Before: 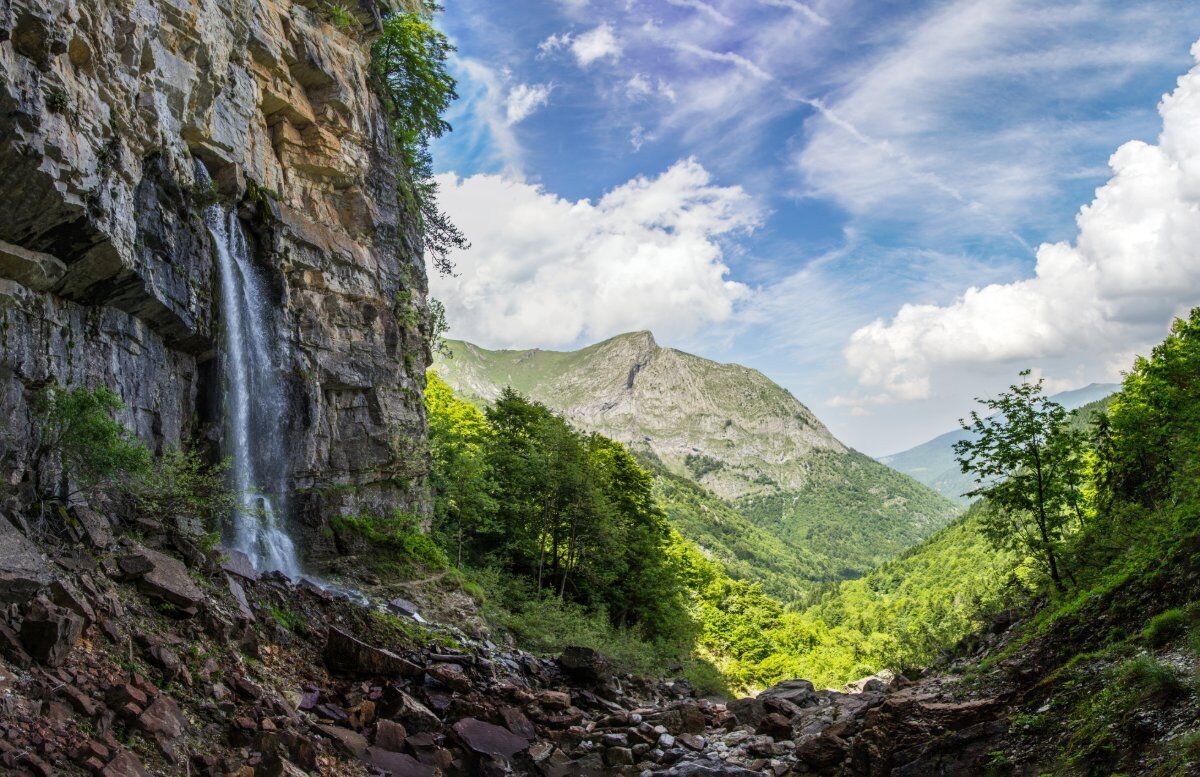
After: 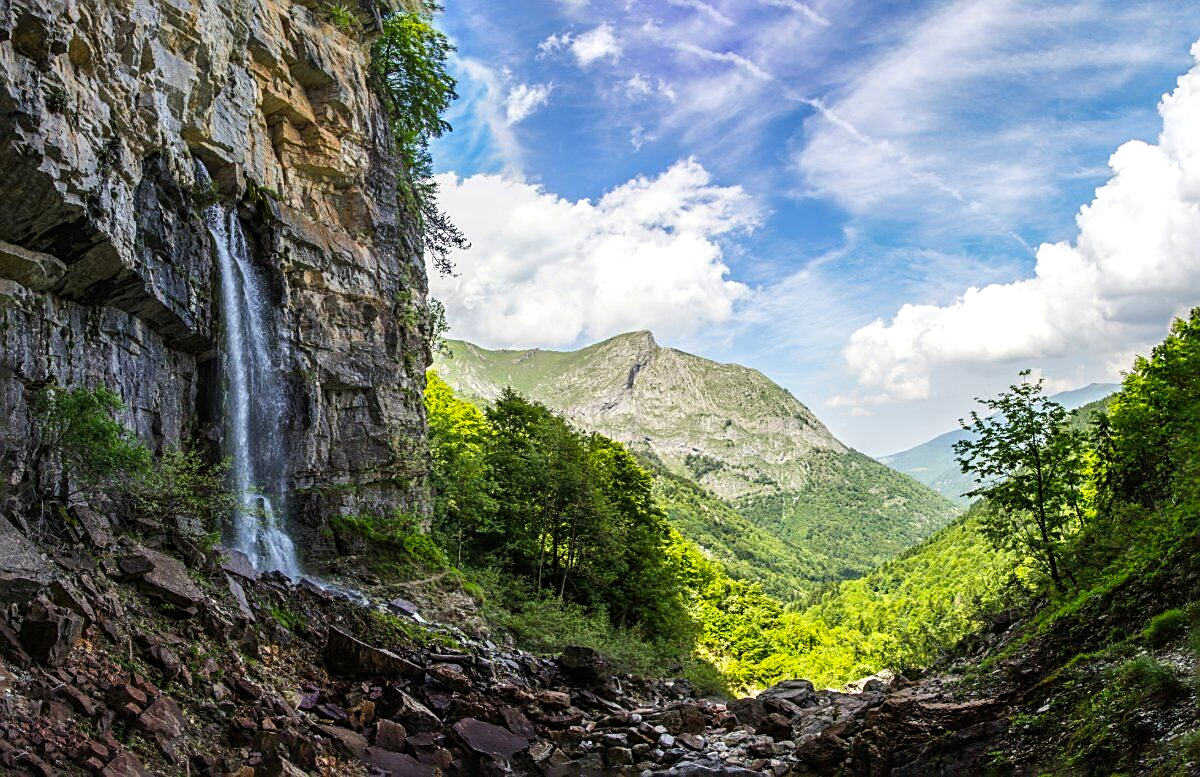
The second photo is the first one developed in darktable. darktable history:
color balance rgb: perceptual saturation grading › global saturation 9.888%, perceptual brilliance grading › highlights 5.95%, perceptual brilliance grading › mid-tones 16.738%, perceptual brilliance grading › shadows -5.437%, global vibrance 5.793%
sharpen: on, module defaults
